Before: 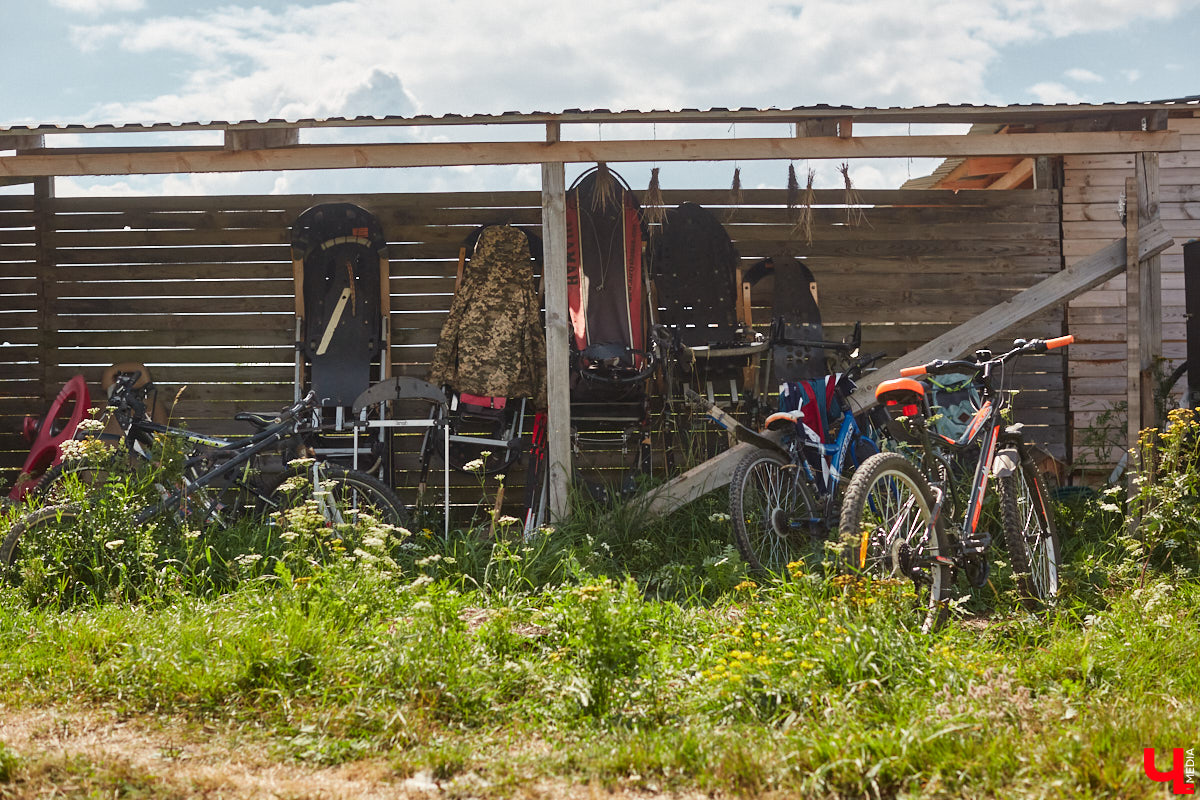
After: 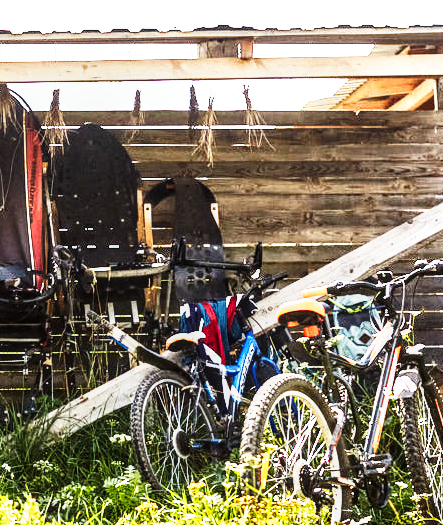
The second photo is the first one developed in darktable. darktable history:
base curve: curves: ch0 [(0, 0) (0.007, 0.004) (0.027, 0.03) (0.046, 0.07) (0.207, 0.54) (0.442, 0.872) (0.673, 0.972) (1, 1)], preserve colors none
crop and rotate: left 49.936%, top 10.094%, right 13.136%, bottom 24.256%
contrast brightness saturation: saturation -0.04
tone equalizer: -8 EV -1.08 EV, -7 EV -1.01 EV, -6 EV -0.867 EV, -5 EV -0.578 EV, -3 EV 0.578 EV, -2 EV 0.867 EV, -1 EV 1.01 EV, +0 EV 1.08 EV, edges refinement/feathering 500, mask exposure compensation -1.57 EV, preserve details no
exposure: exposure 0.6 EV, compensate highlight preservation false
local contrast: on, module defaults
